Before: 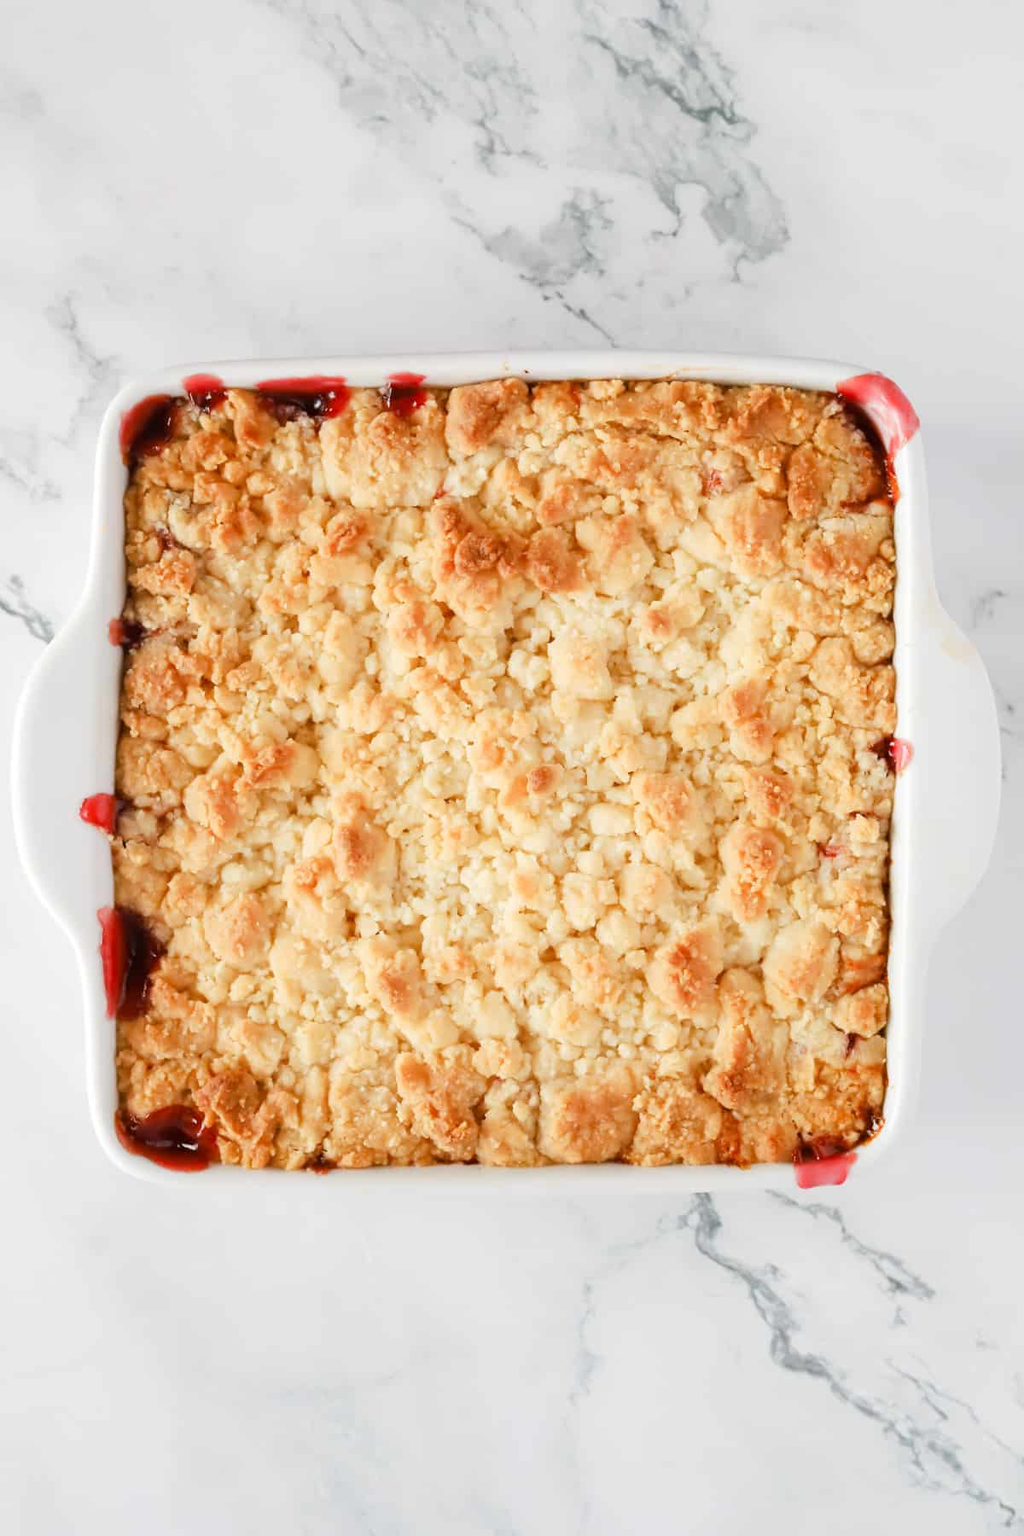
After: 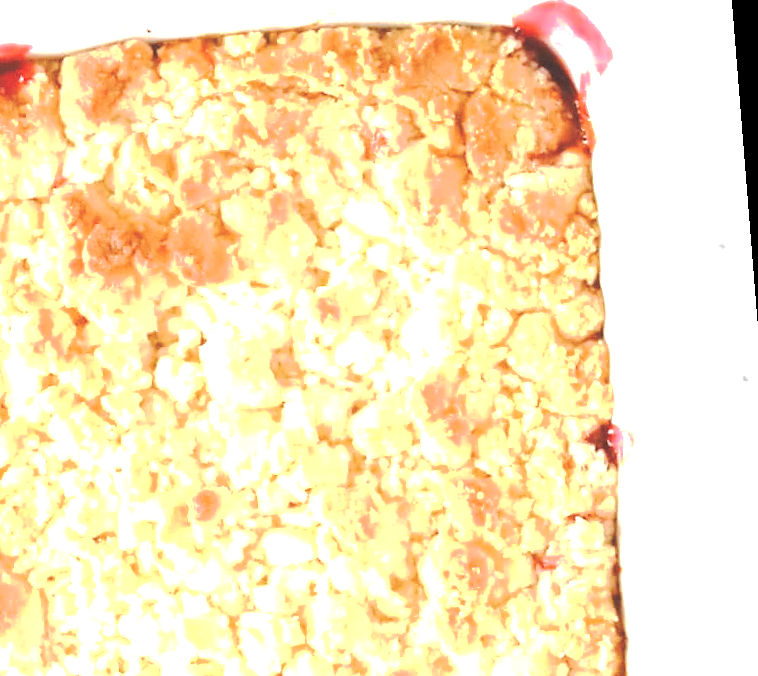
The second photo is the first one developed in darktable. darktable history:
exposure: exposure 1.25 EV, compensate exposure bias true, compensate highlight preservation false
tone curve: curves: ch0 [(0, 0) (0.003, 0.217) (0.011, 0.217) (0.025, 0.229) (0.044, 0.243) (0.069, 0.253) (0.1, 0.265) (0.136, 0.281) (0.177, 0.305) (0.224, 0.331) (0.277, 0.369) (0.335, 0.415) (0.399, 0.472) (0.468, 0.543) (0.543, 0.609) (0.623, 0.676) (0.709, 0.734) (0.801, 0.798) (0.898, 0.849) (1, 1)], preserve colors none
tone equalizer: on, module defaults
rotate and perspective: rotation -4.57°, crop left 0.054, crop right 0.944, crop top 0.087, crop bottom 0.914
crop: left 36.005%, top 18.293%, right 0.31%, bottom 38.444%
grain: coarseness 0.09 ISO, strength 10%
